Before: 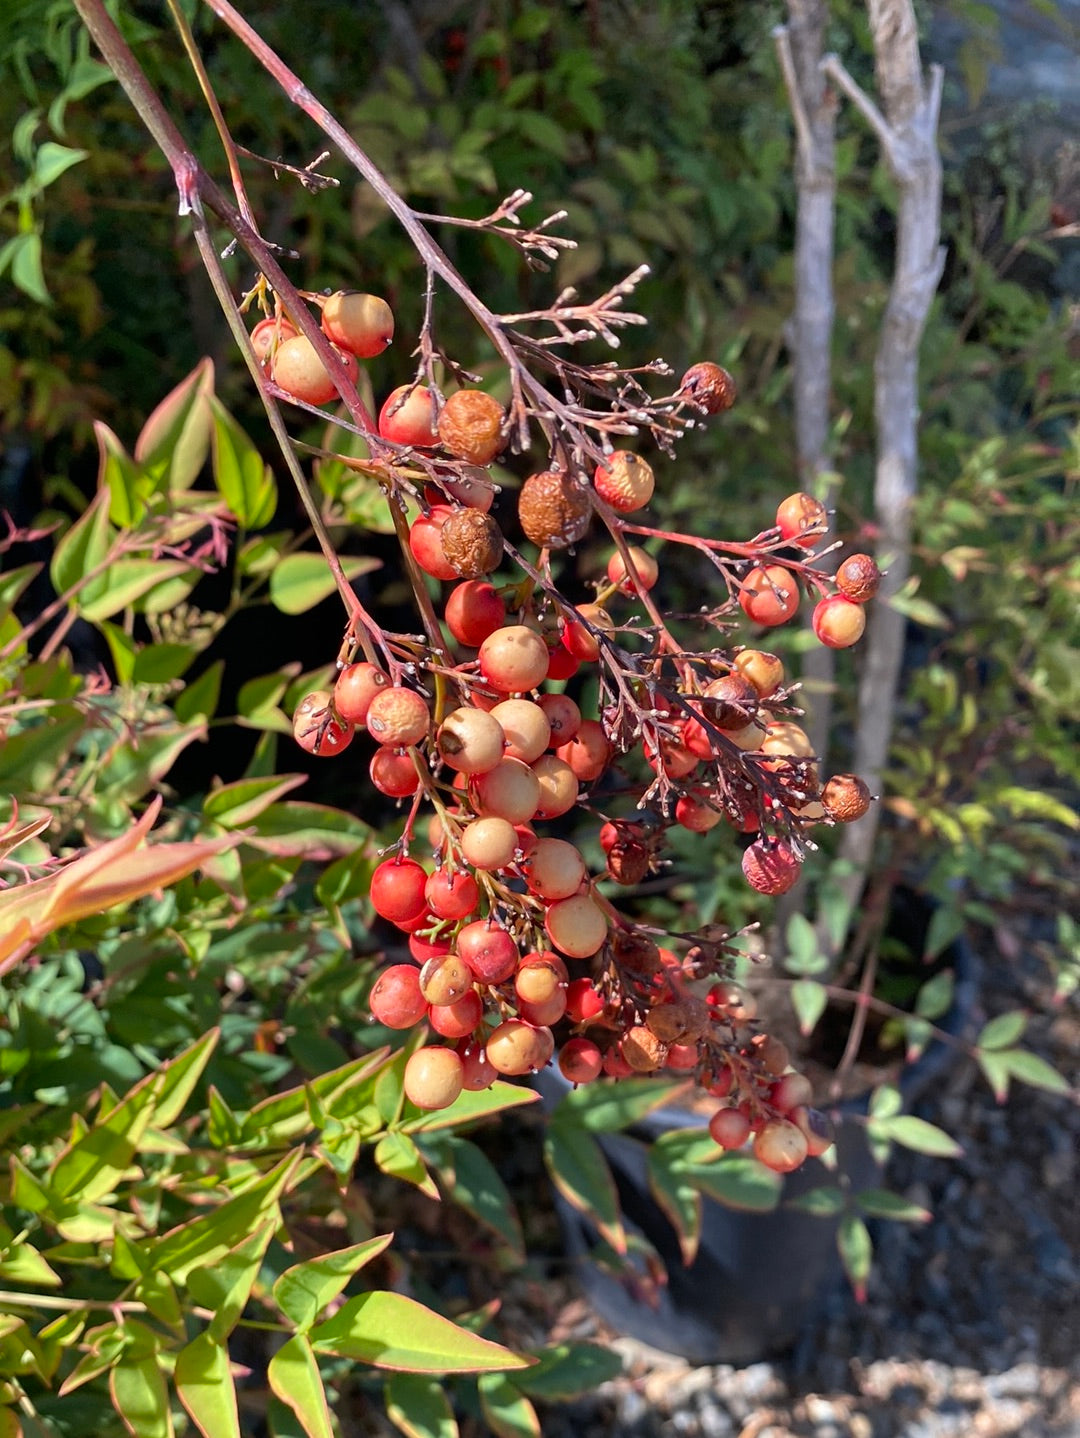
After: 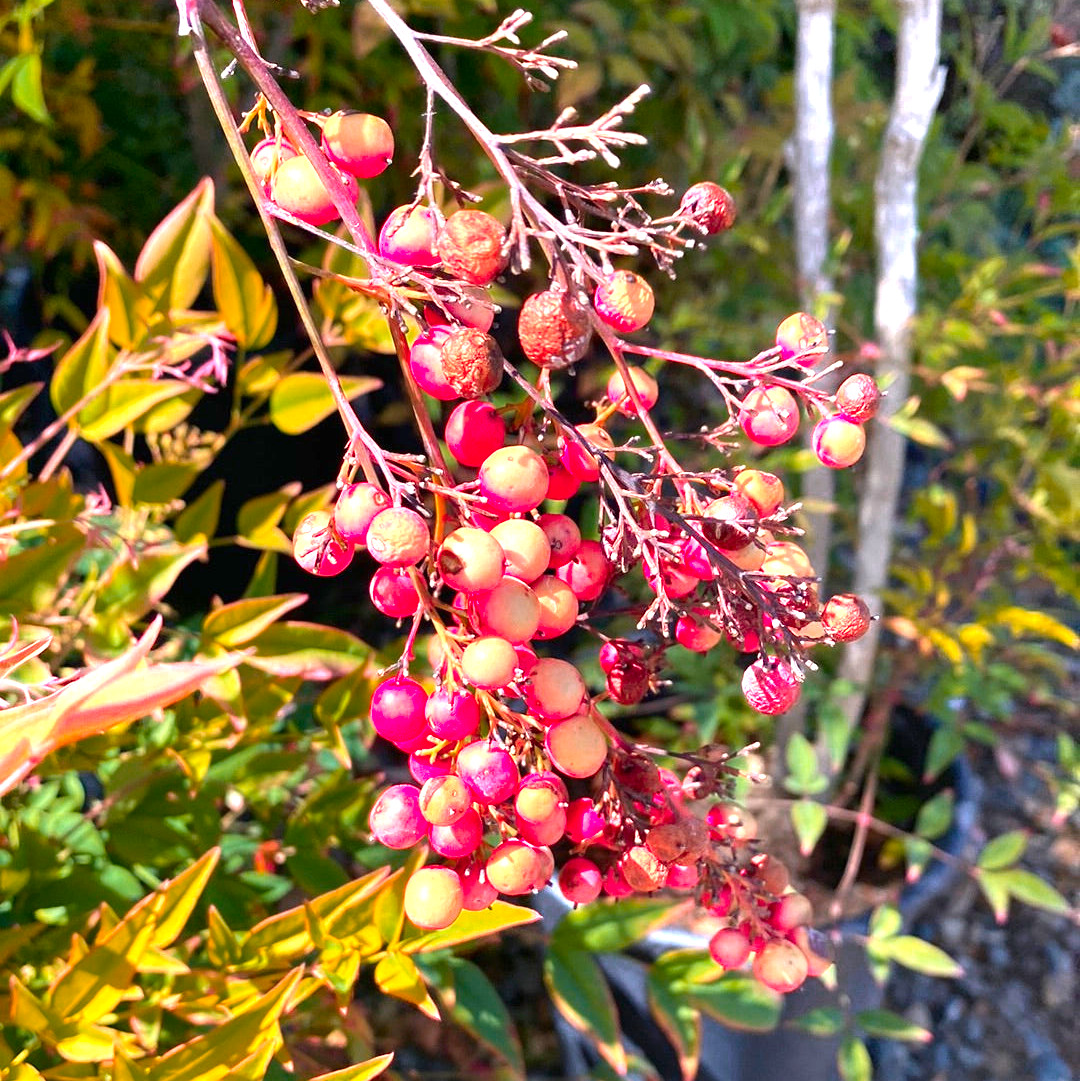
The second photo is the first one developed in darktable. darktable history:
exposure: black level correction 0, exposure 1.001 EV, compensate highlight preservation false
color zones: curves: ch0 [(0.473, 0.374) (0.742, 0.784)]; ch1 [(0.354, 0.737) (0.742, 0.705)]; ch2 [(0.318, 0.421) (0.758, 0.532)]
crop and rotate: top 12.58%, bottom 12.207%
